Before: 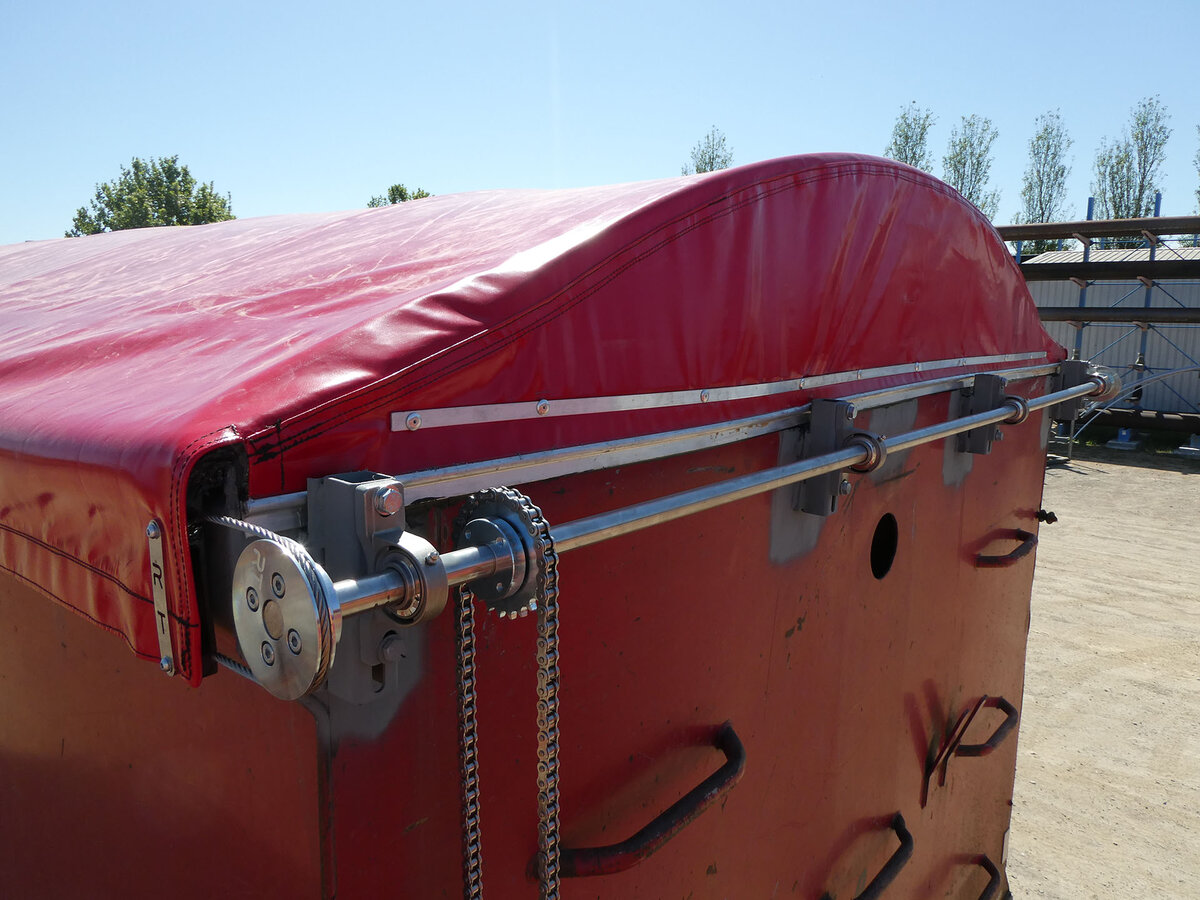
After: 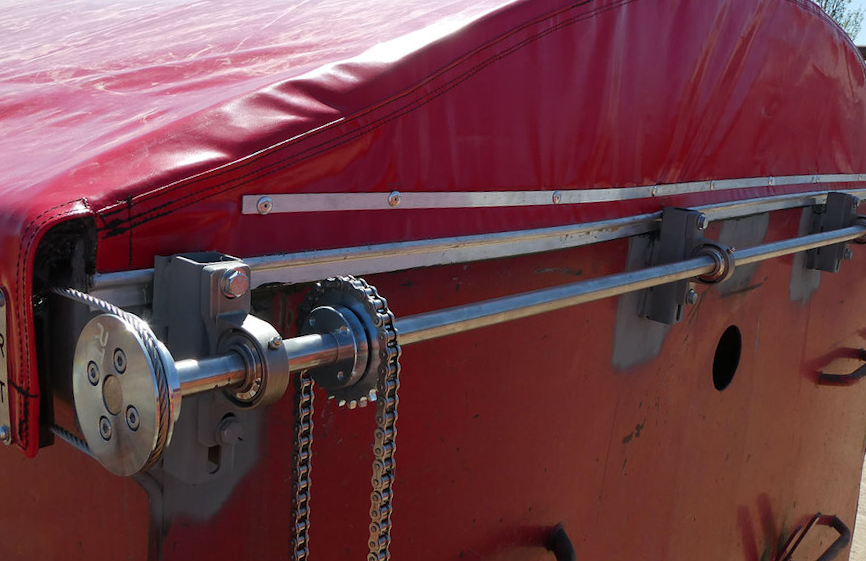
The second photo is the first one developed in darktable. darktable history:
crop and rotate: angle -3.43°, left 9.725%, top 20.75%, right 12.419%, bottom 11.97%
